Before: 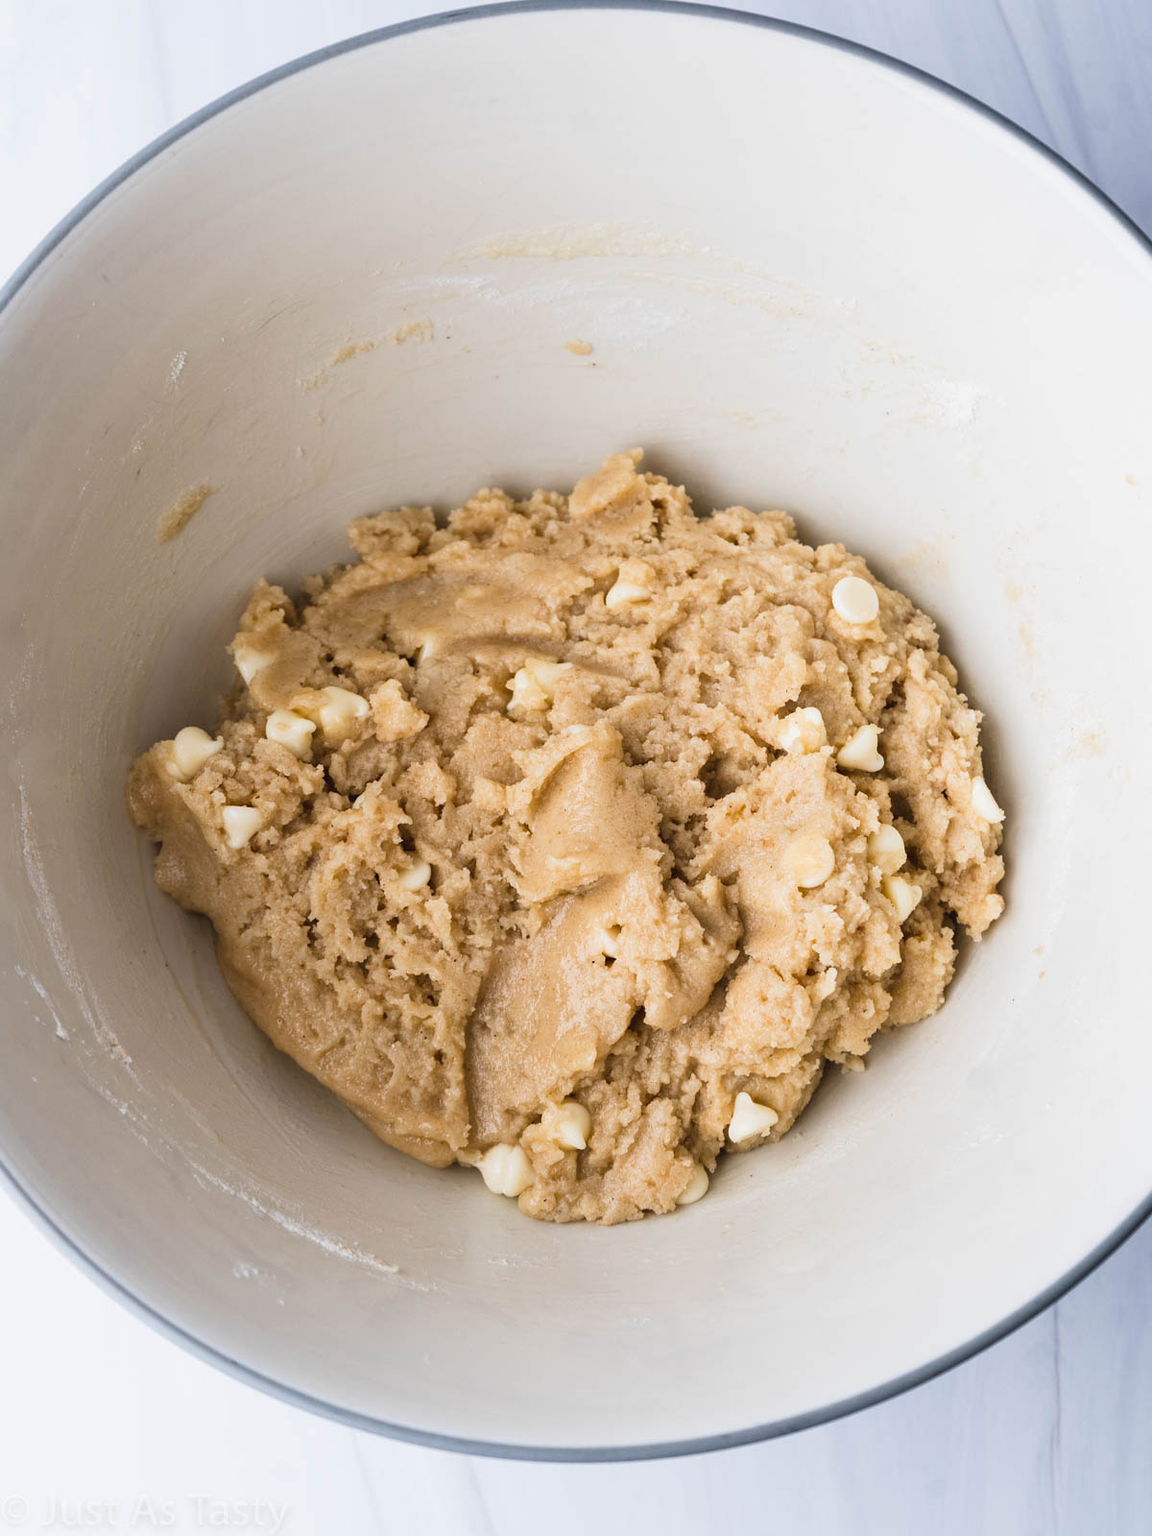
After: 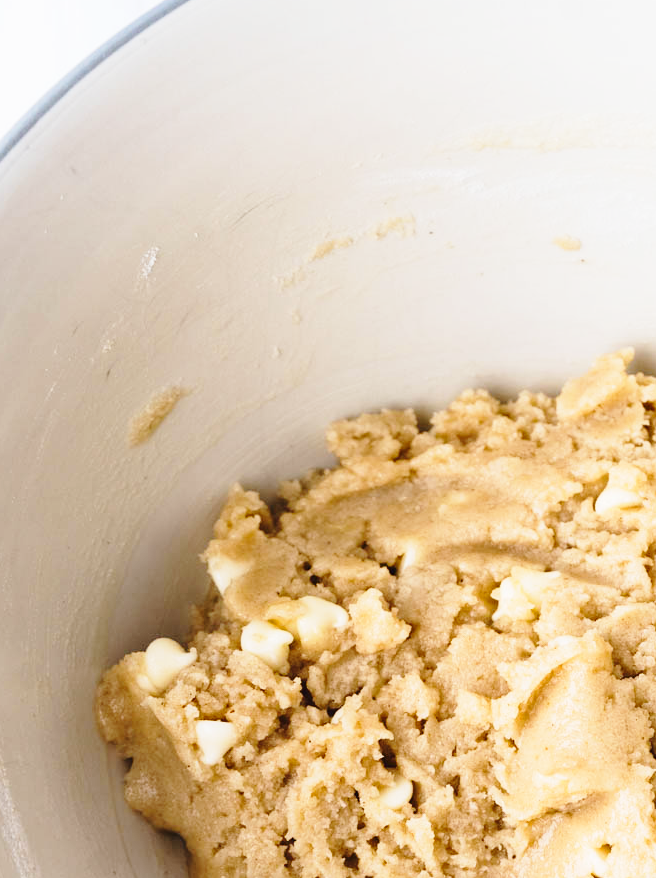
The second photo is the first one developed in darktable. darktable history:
base curve: curves: ch0 [(0, 0) (0.028, 0.03) (0.121, 0.232) (0.46, 0.748) (0.859, 0.968) (1, 1)], preserve colors none
tone equalizer: on, module defaults
crop and rotate: left 3.047%, top 7.509%, right 42.236%, bottom 37.598%
